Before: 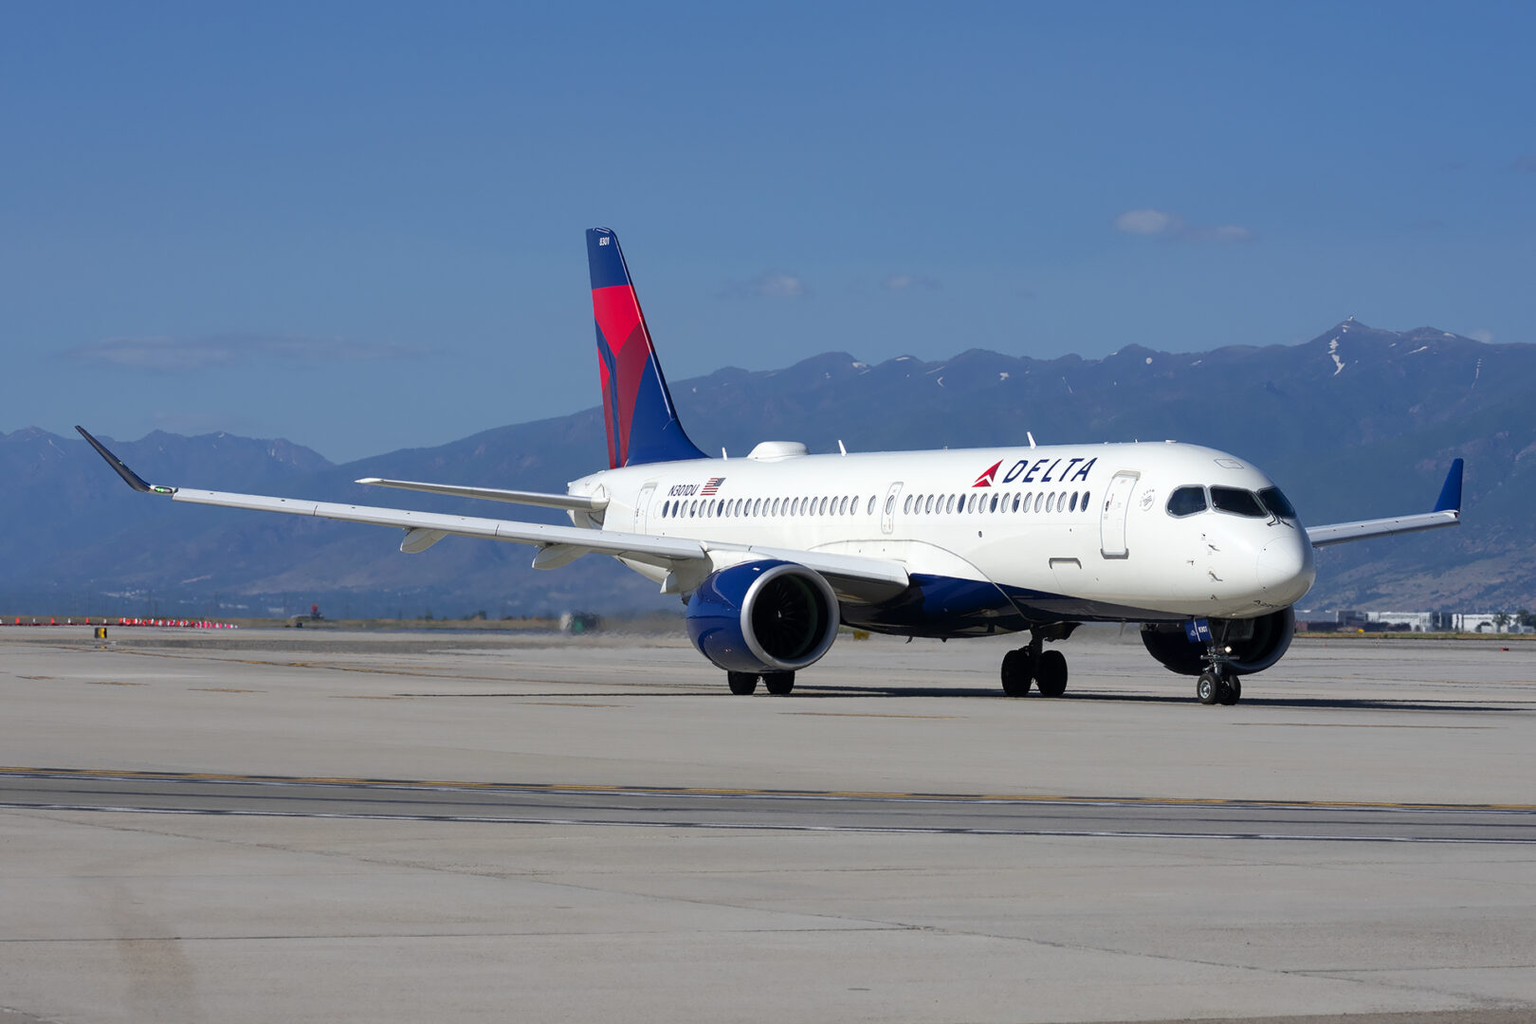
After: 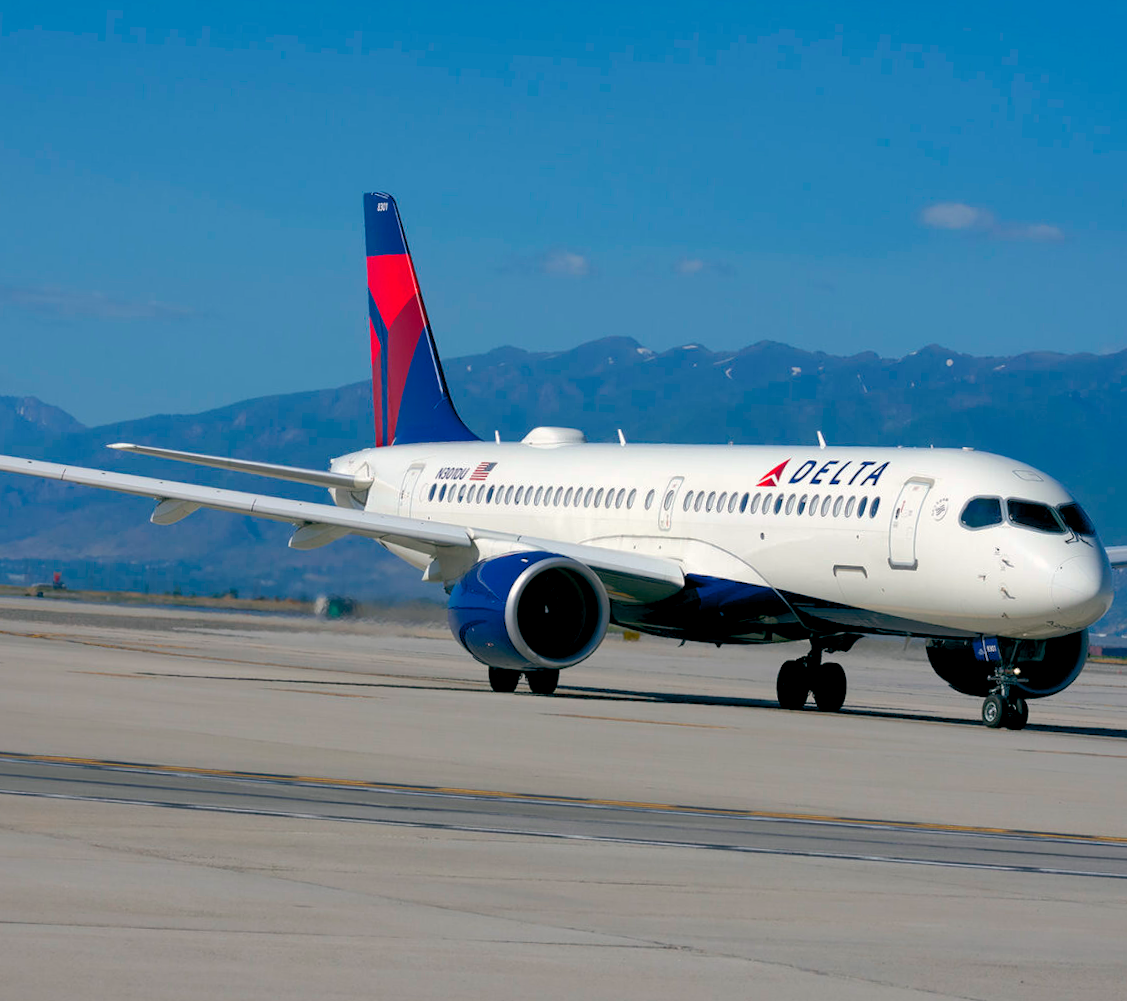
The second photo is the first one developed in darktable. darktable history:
color balance rgb: highlights gain › chroma 1.081%, highlights gain › hue 60.09°, global offset › luminance -0.331%, global offset › chroma 0.116%, global offset › hue 166.92°, linear chroma grading › mid-tones 8.076%, perceptual saturation grading › global saturation 4.577%, global vibrance 20%
crop and rotate: angle -3°, left 14.156%, top 0.04%, right 10.873%, bottom 0.089%
shadows and highlights: on, module defaults
exposure: black level correction 0, compensate exposure bias true, compensate highlight preservation false
